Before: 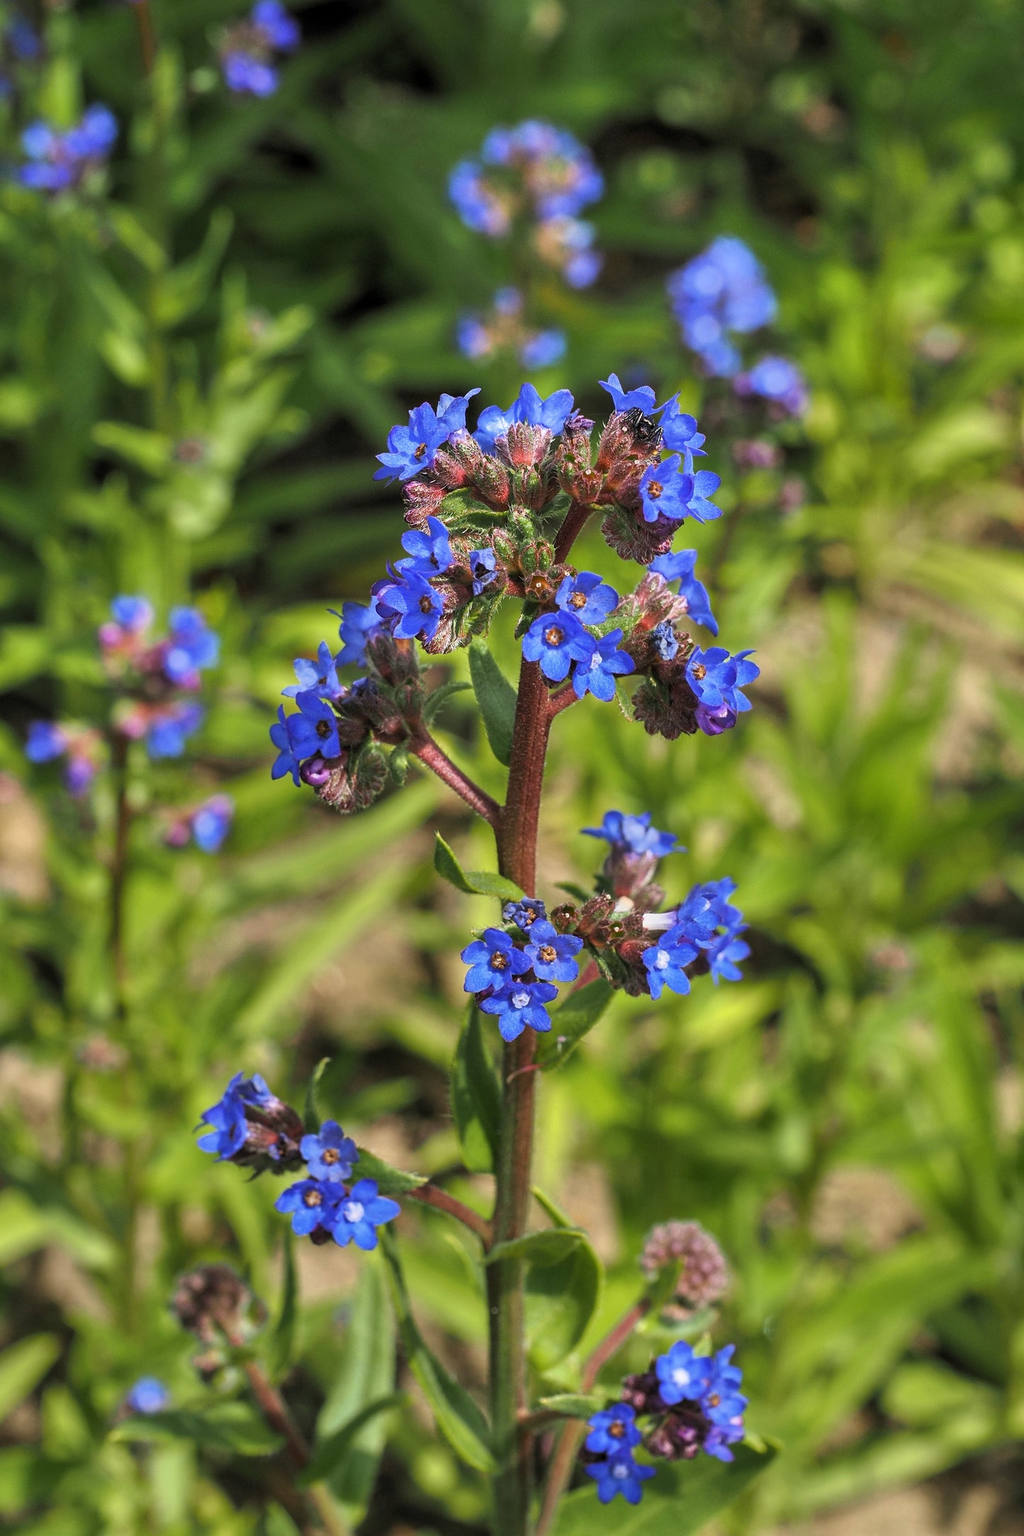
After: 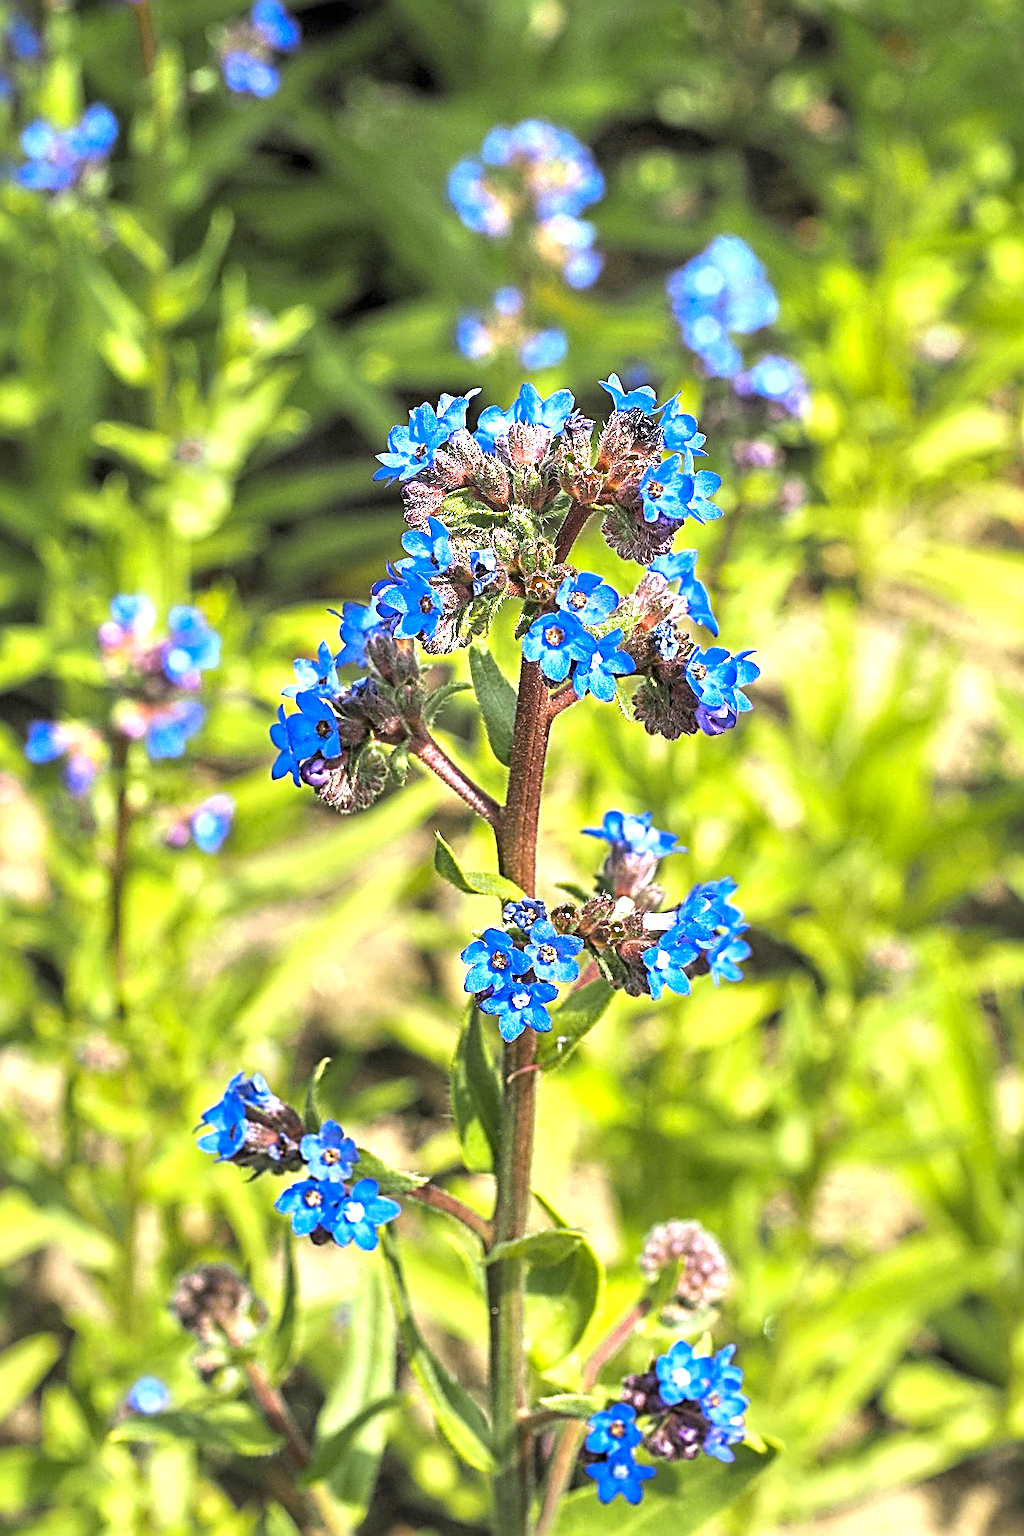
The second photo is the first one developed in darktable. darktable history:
exposure: black level correction 0, exposure 1.45 EV, compensate exposure bias true, compensate highlight preservation false
sharpen: radius 3.69, amount 0.928
color contrast: green-magenta contrast 0.8, blue-yellow contrast 1.1, unbound 0
rotate and perspective: crop left 0, crop top 0
white balance: red 0.976, blue 1.04
